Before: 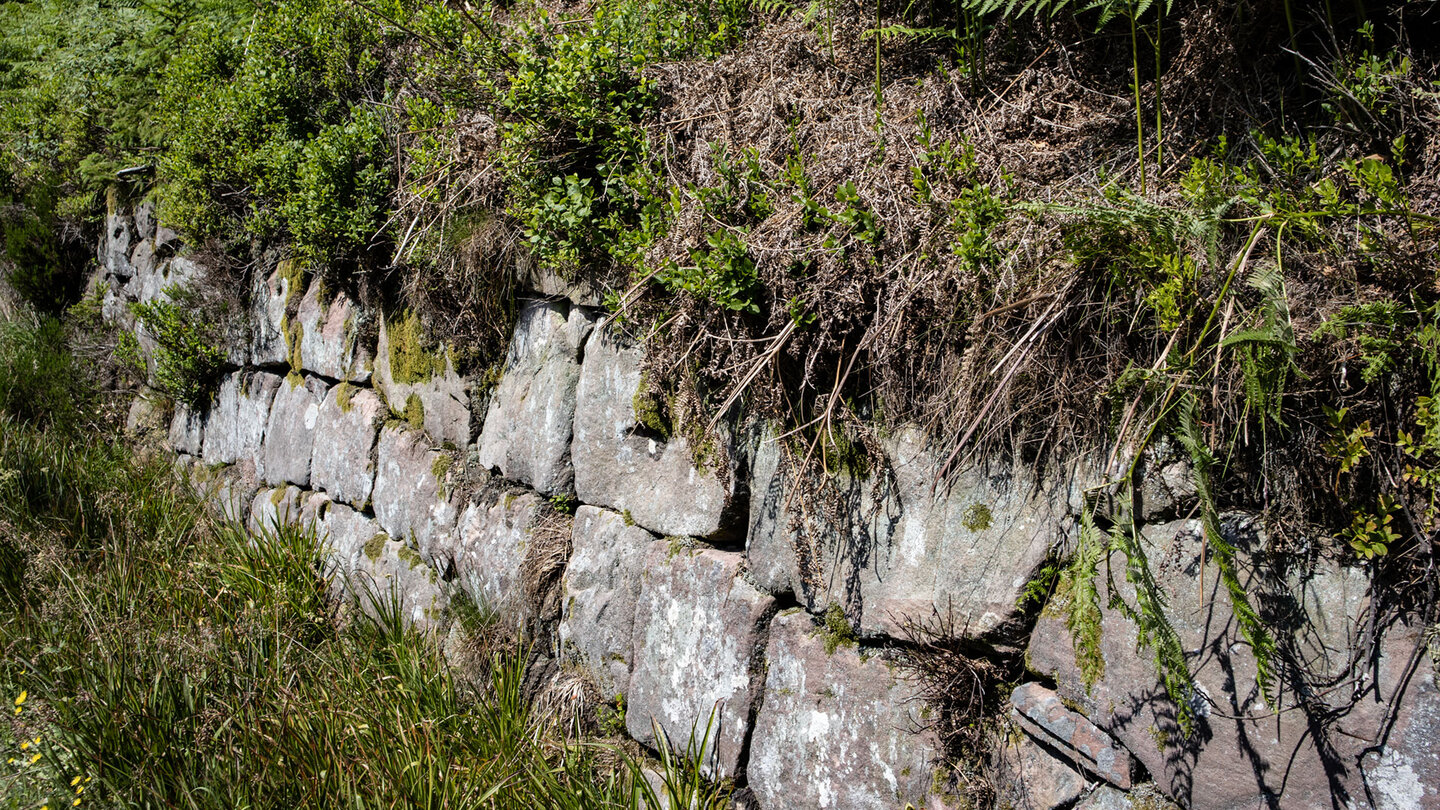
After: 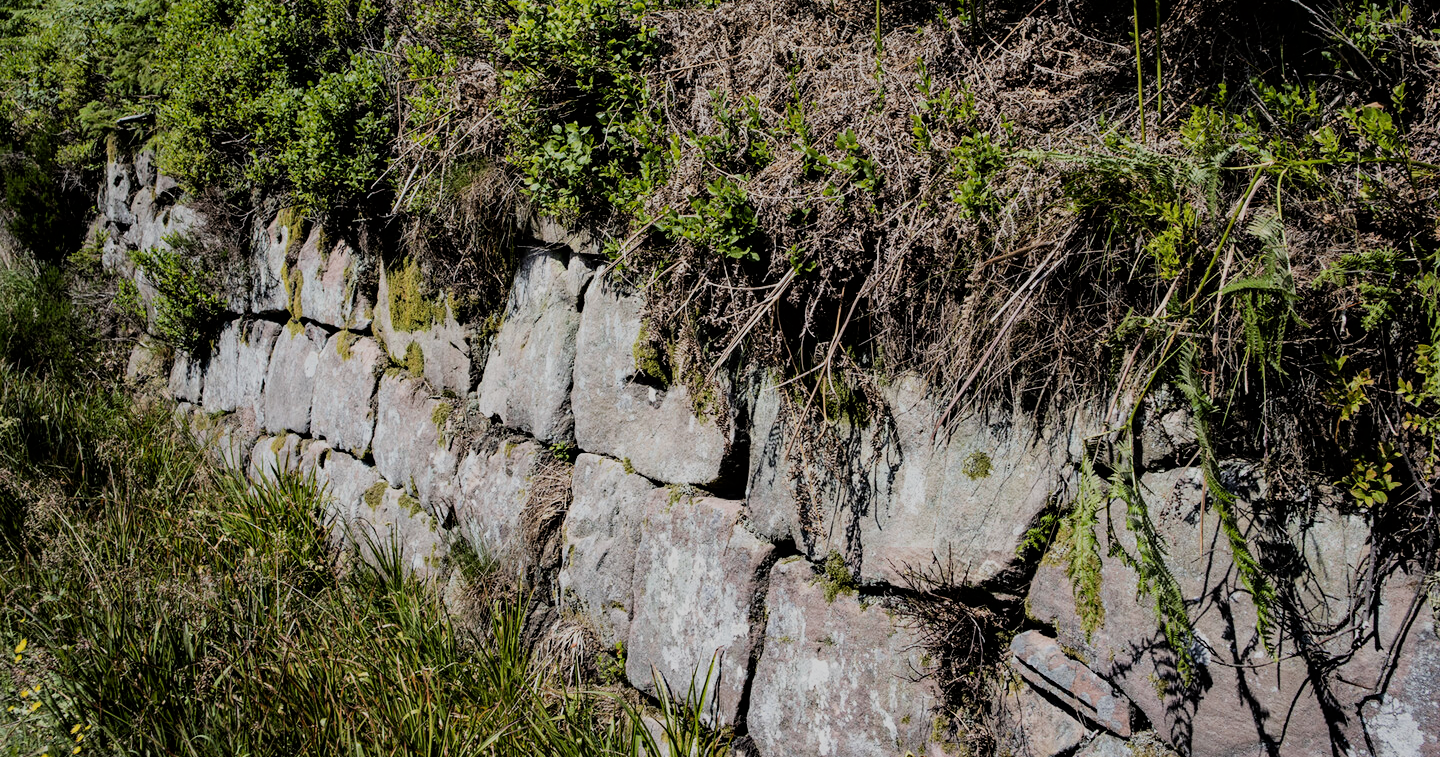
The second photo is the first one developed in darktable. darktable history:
crop and rotate: top 6.429%
filmic rgb: black relative exposure -9.27 EV, white relative exposure 6.81 EV, hardness 3.1, contrast 1.055
